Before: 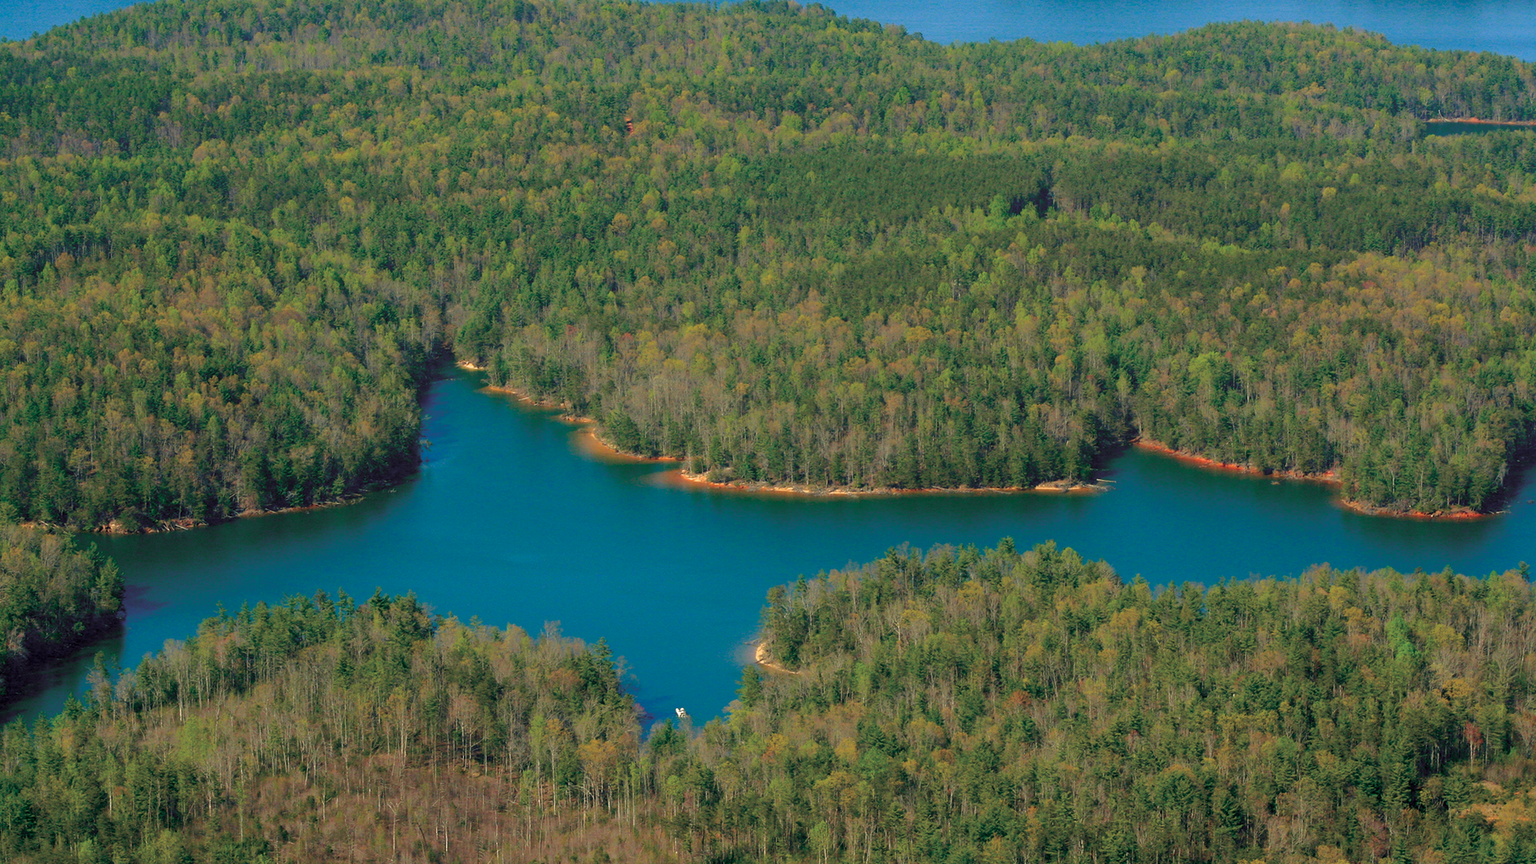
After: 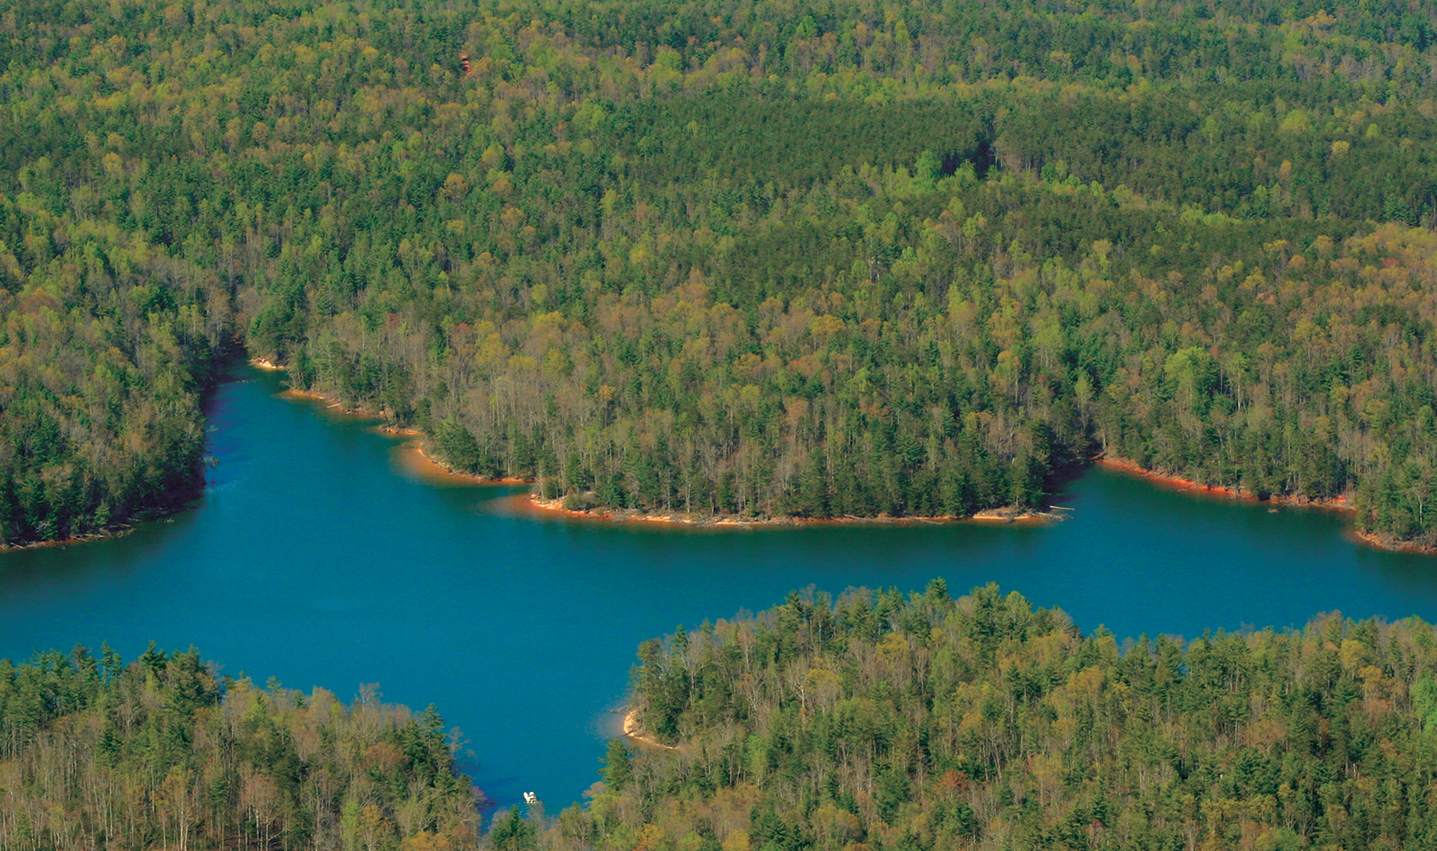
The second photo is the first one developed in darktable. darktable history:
sharpen: radius 2.883, amount 0.868, threshold 47.523
crop: left 16.768%, top 8.653%, right 8.362%, bottom 12.485%
